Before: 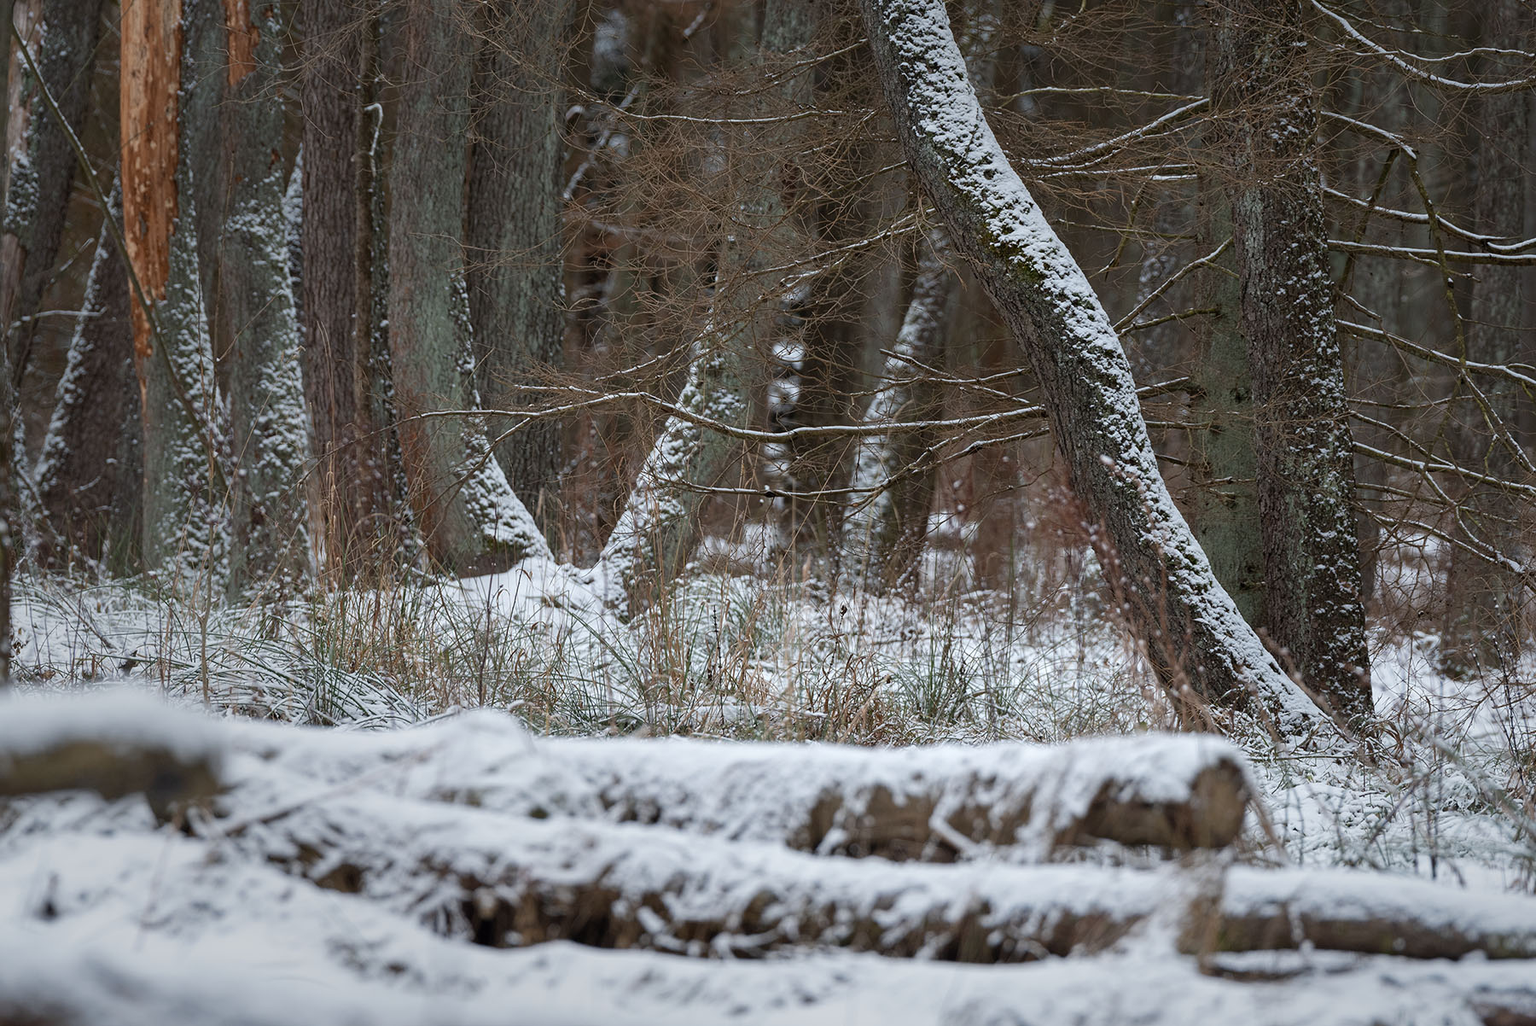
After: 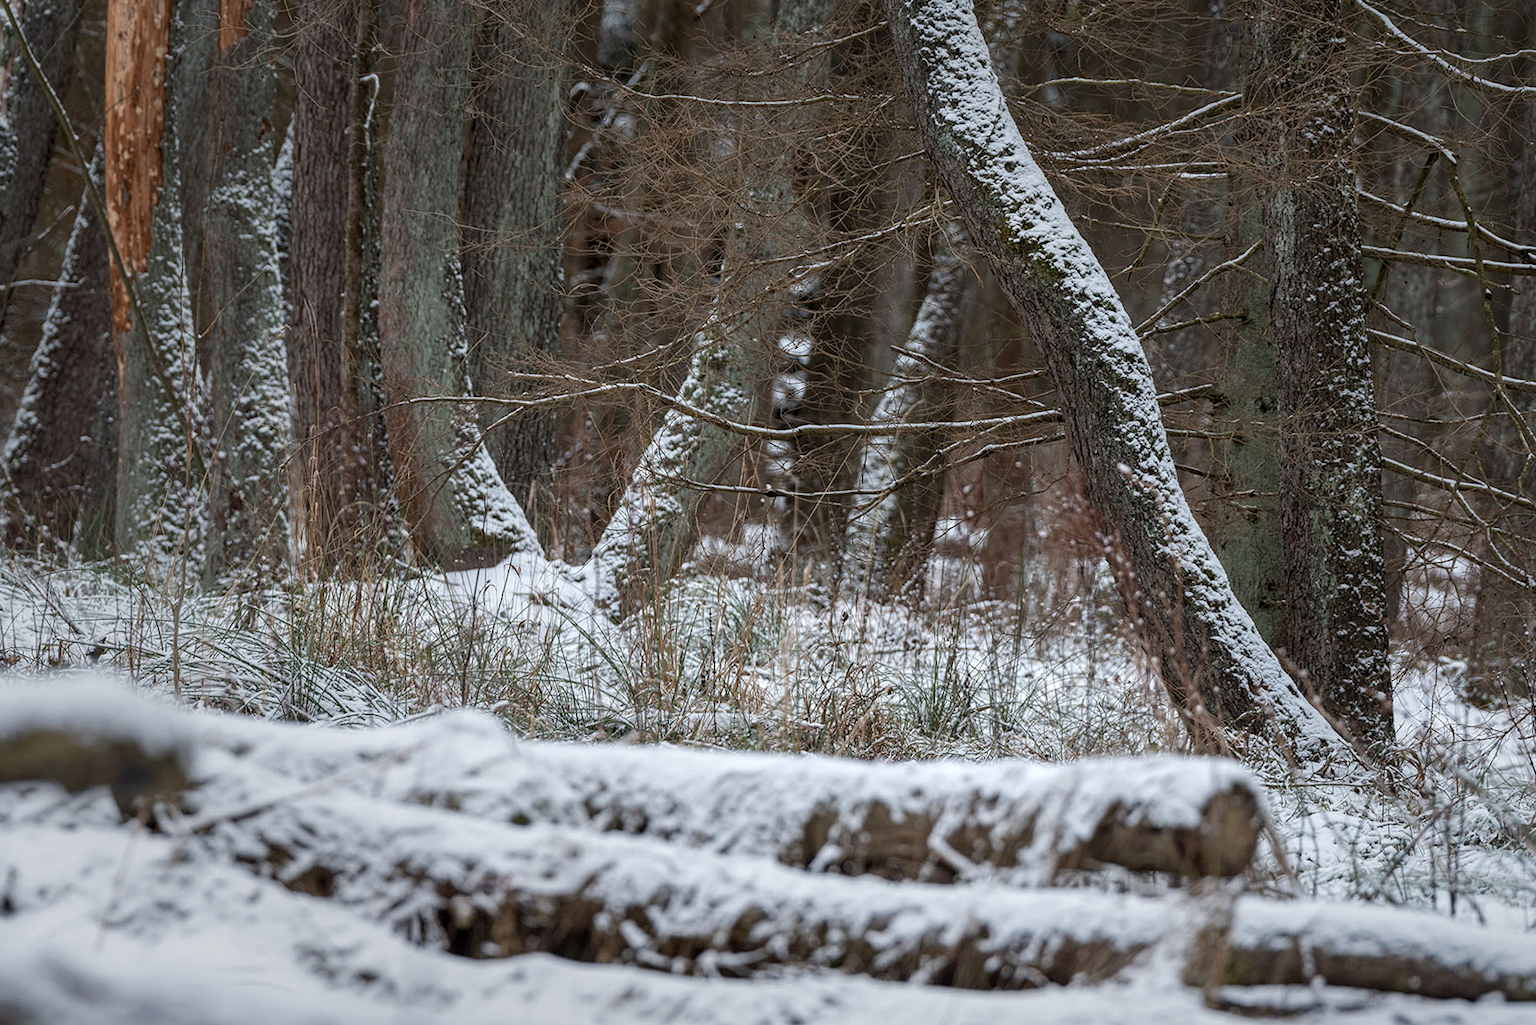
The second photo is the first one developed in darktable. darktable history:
crop and rotate: angle -1.69°
local contrast: on, module defaults
